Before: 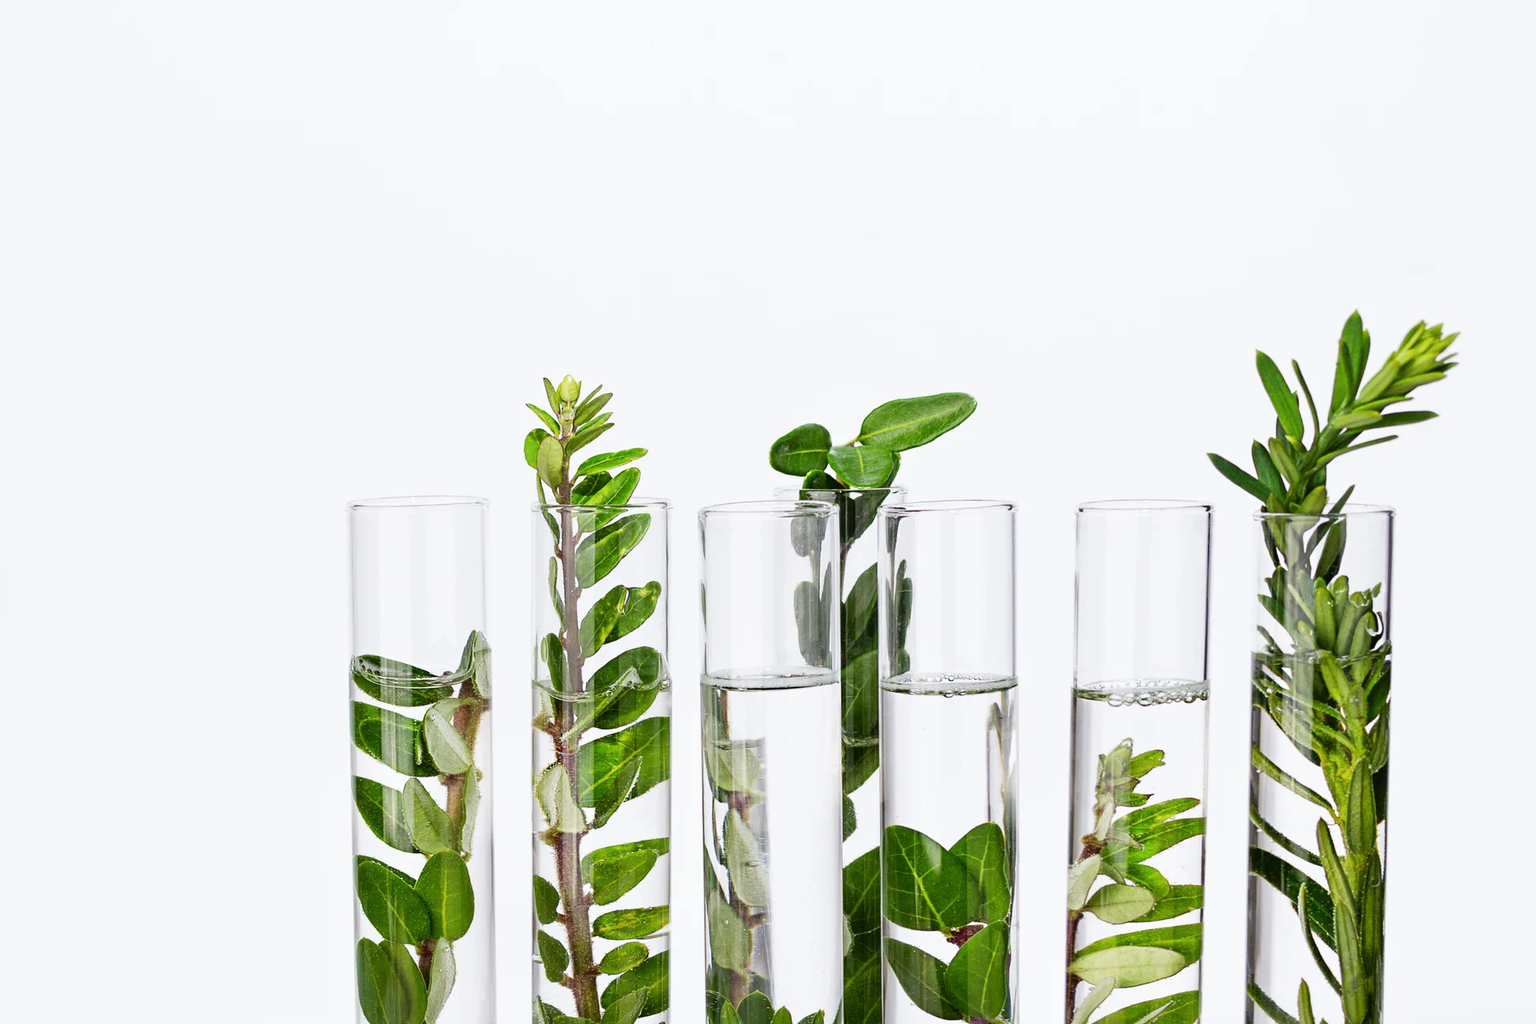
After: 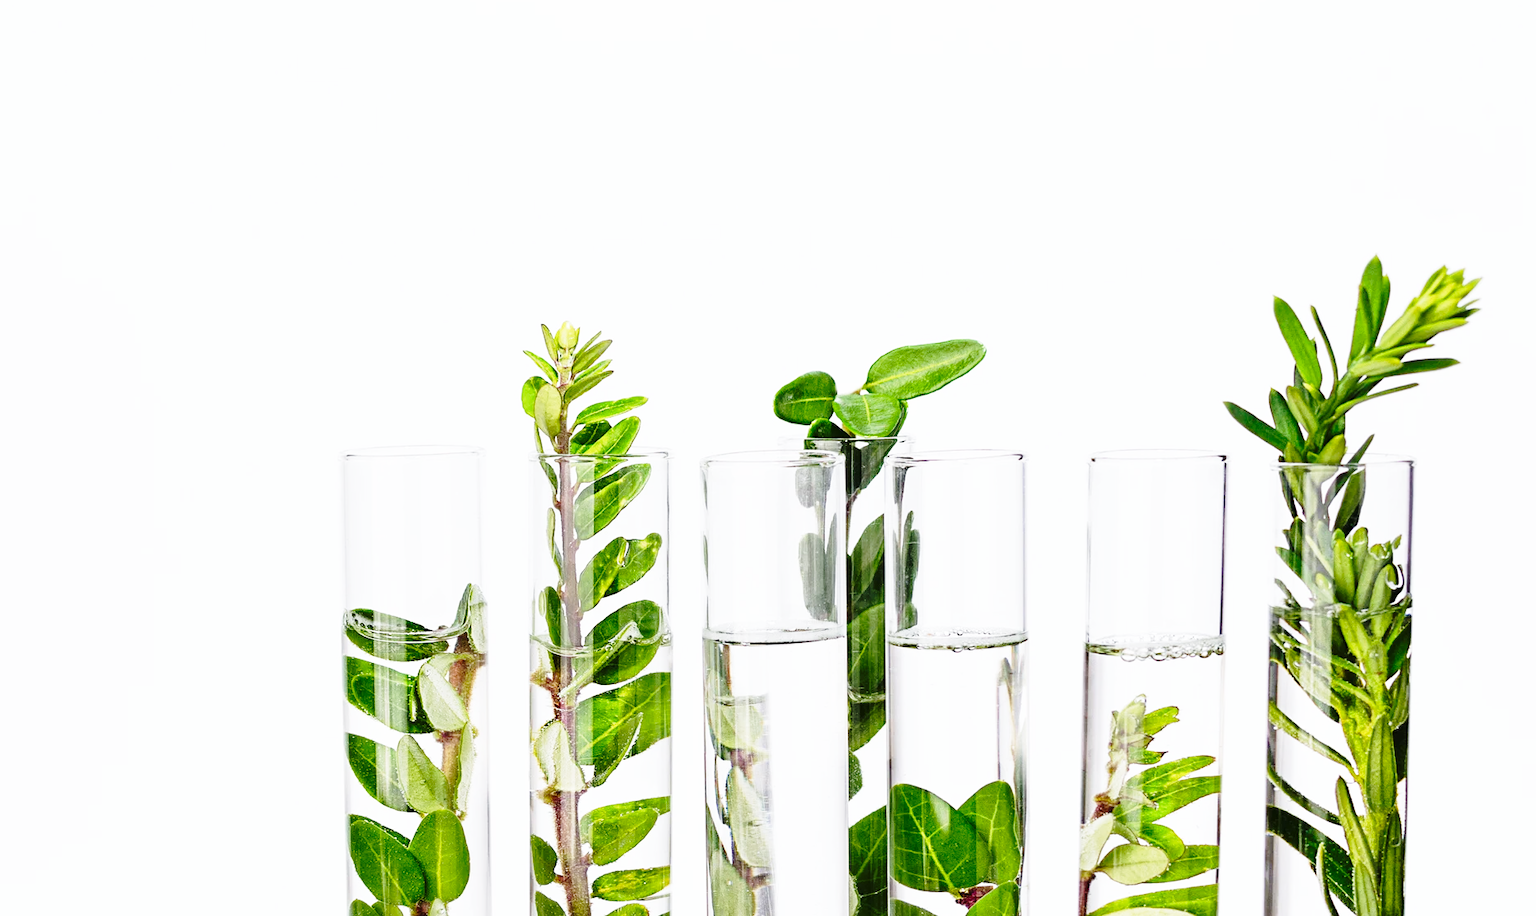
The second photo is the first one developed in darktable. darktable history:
crop: left 1.14%, top 6.132%, right 1.516%, bottom 6.7%
base curve: curves: ch0 [(0, 0) (0.028, 0.03) (0.121, 0.232) (0.46, 0.748) (0.859, 0.968) (1, 1)], preserve colors none
